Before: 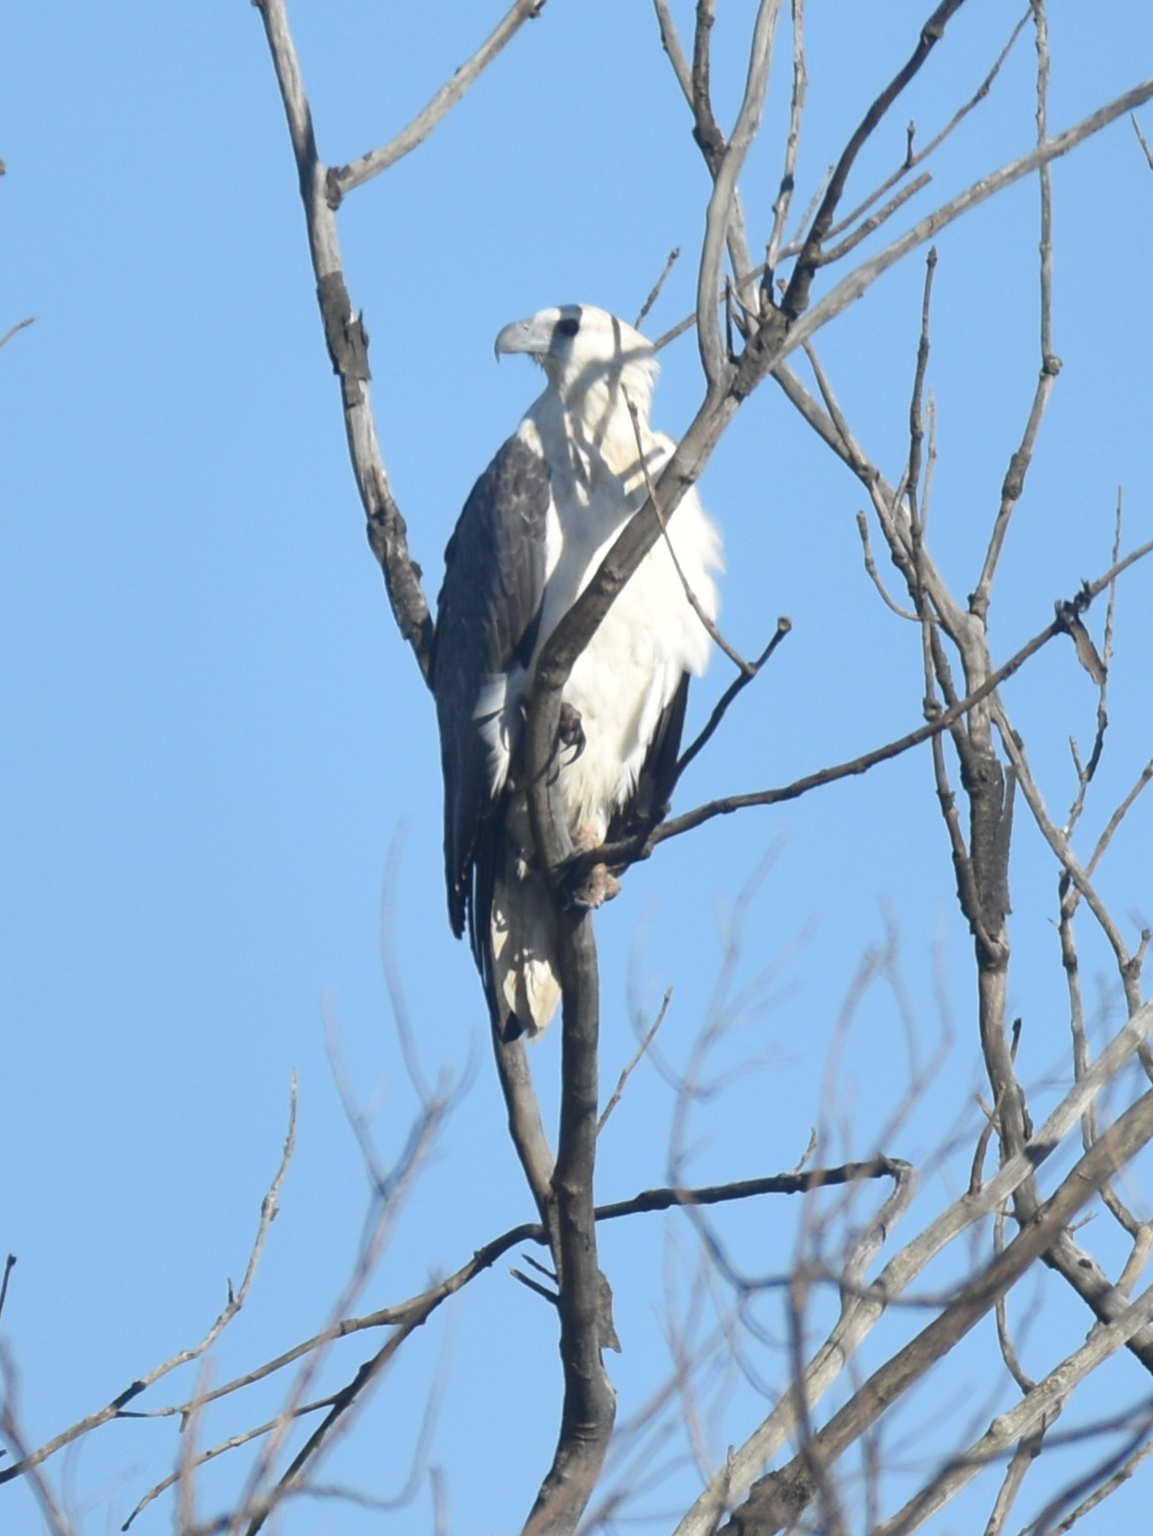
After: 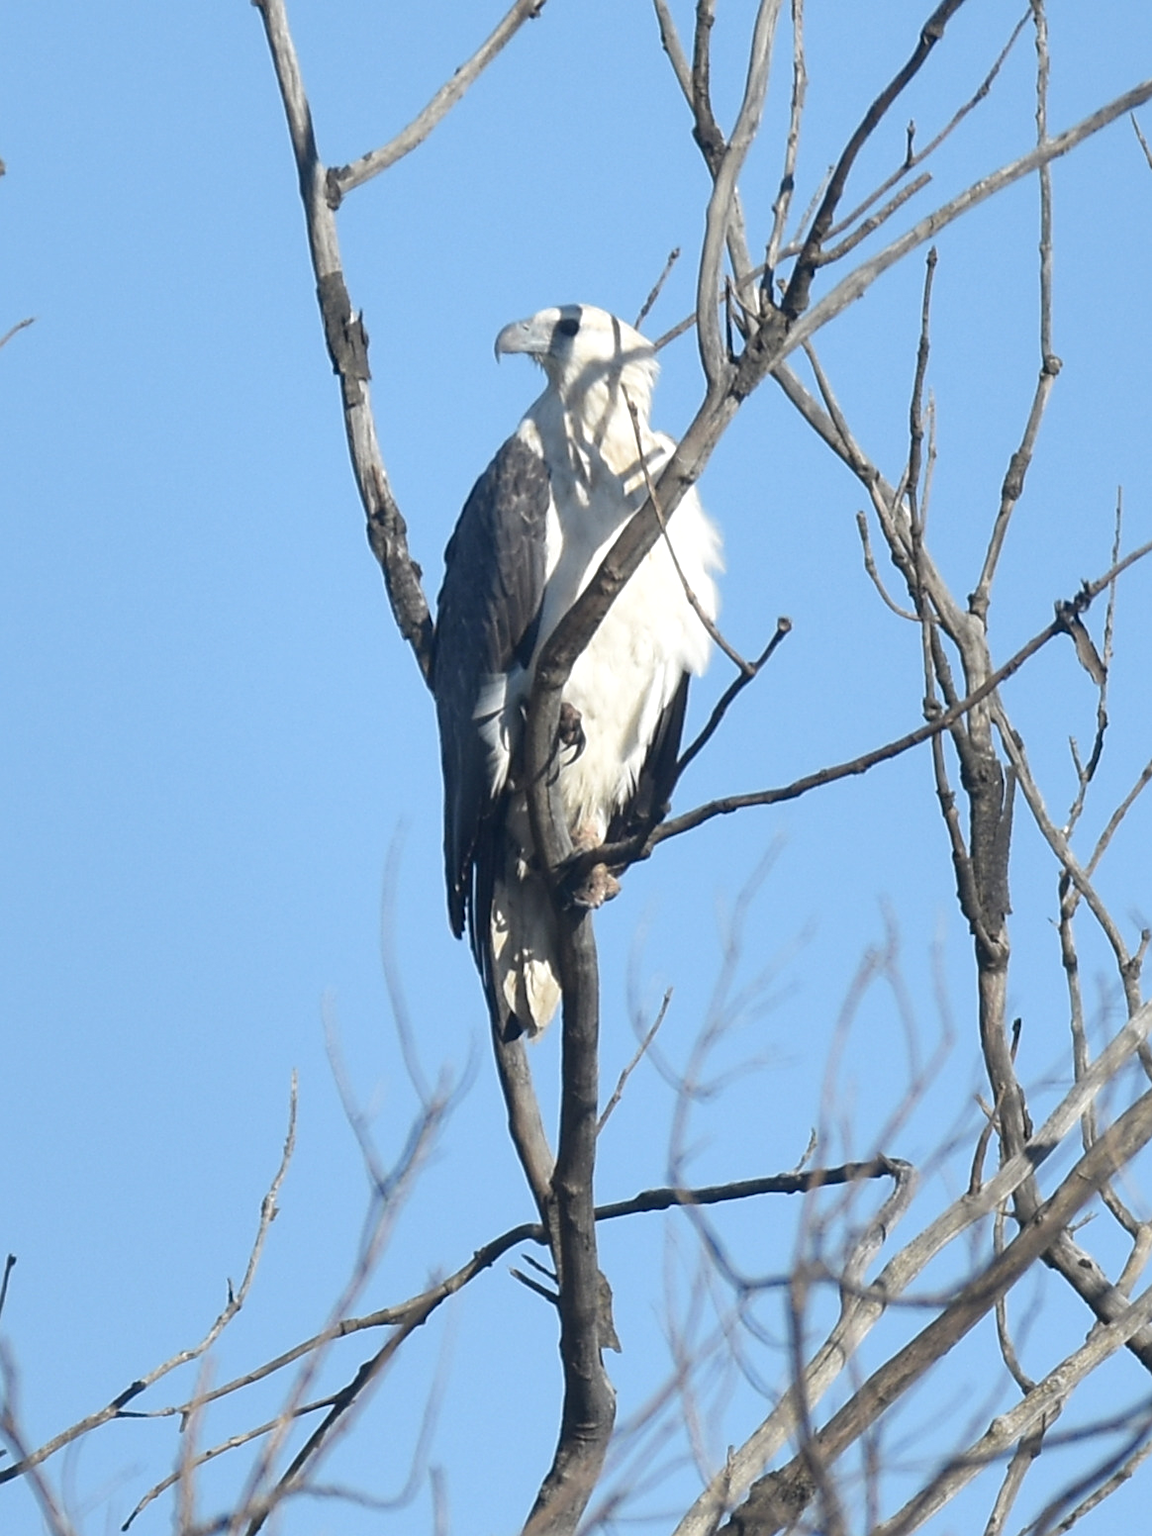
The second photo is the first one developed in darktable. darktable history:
sharpen: on, module defaults
local contrast: highlights 105%, shadows 101%, detail 119%, midtone range 0.2
